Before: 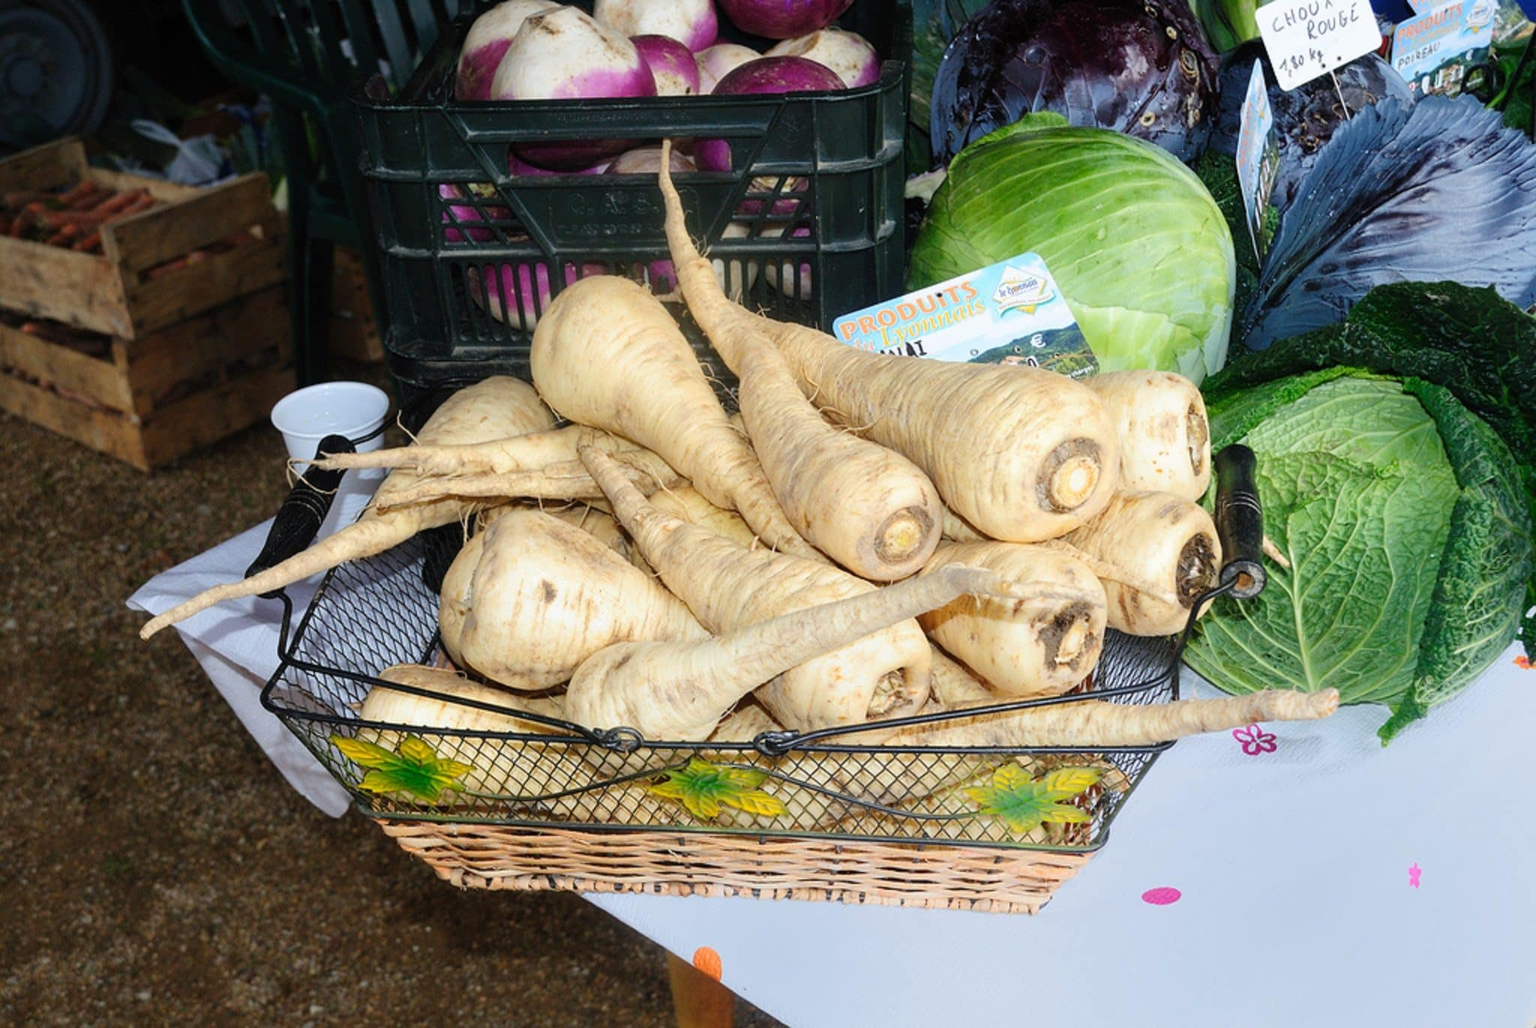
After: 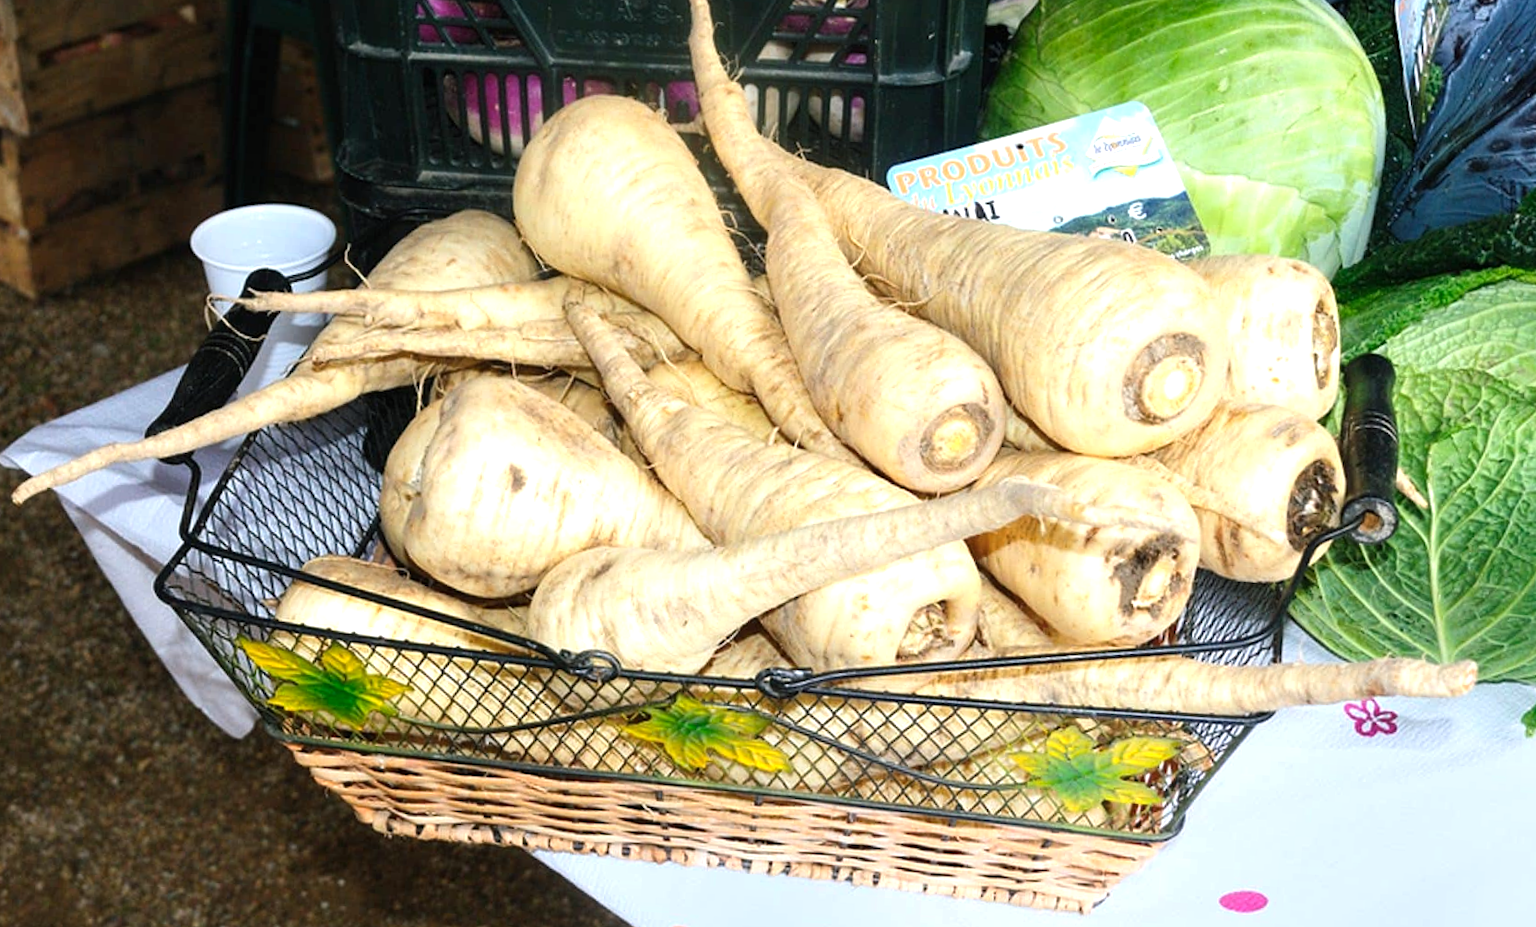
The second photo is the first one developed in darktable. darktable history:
crop and rotate: angle -3.8°, left 9.789%, top 21.062%, right 12.132%, bottom 11.924%
color balance rgb: shadows lift › chroma 2.002%, shadows lift › hue 135.46°, highlights gain › luminance 17.576%, perceptual saturation grading › global saturation 0.589%, perceptual brilliance grading › highlights 8.286%, perceptual brilliance grading › mid-tones 4.31%, perceptual brilliance grading › shadows 1.596%
